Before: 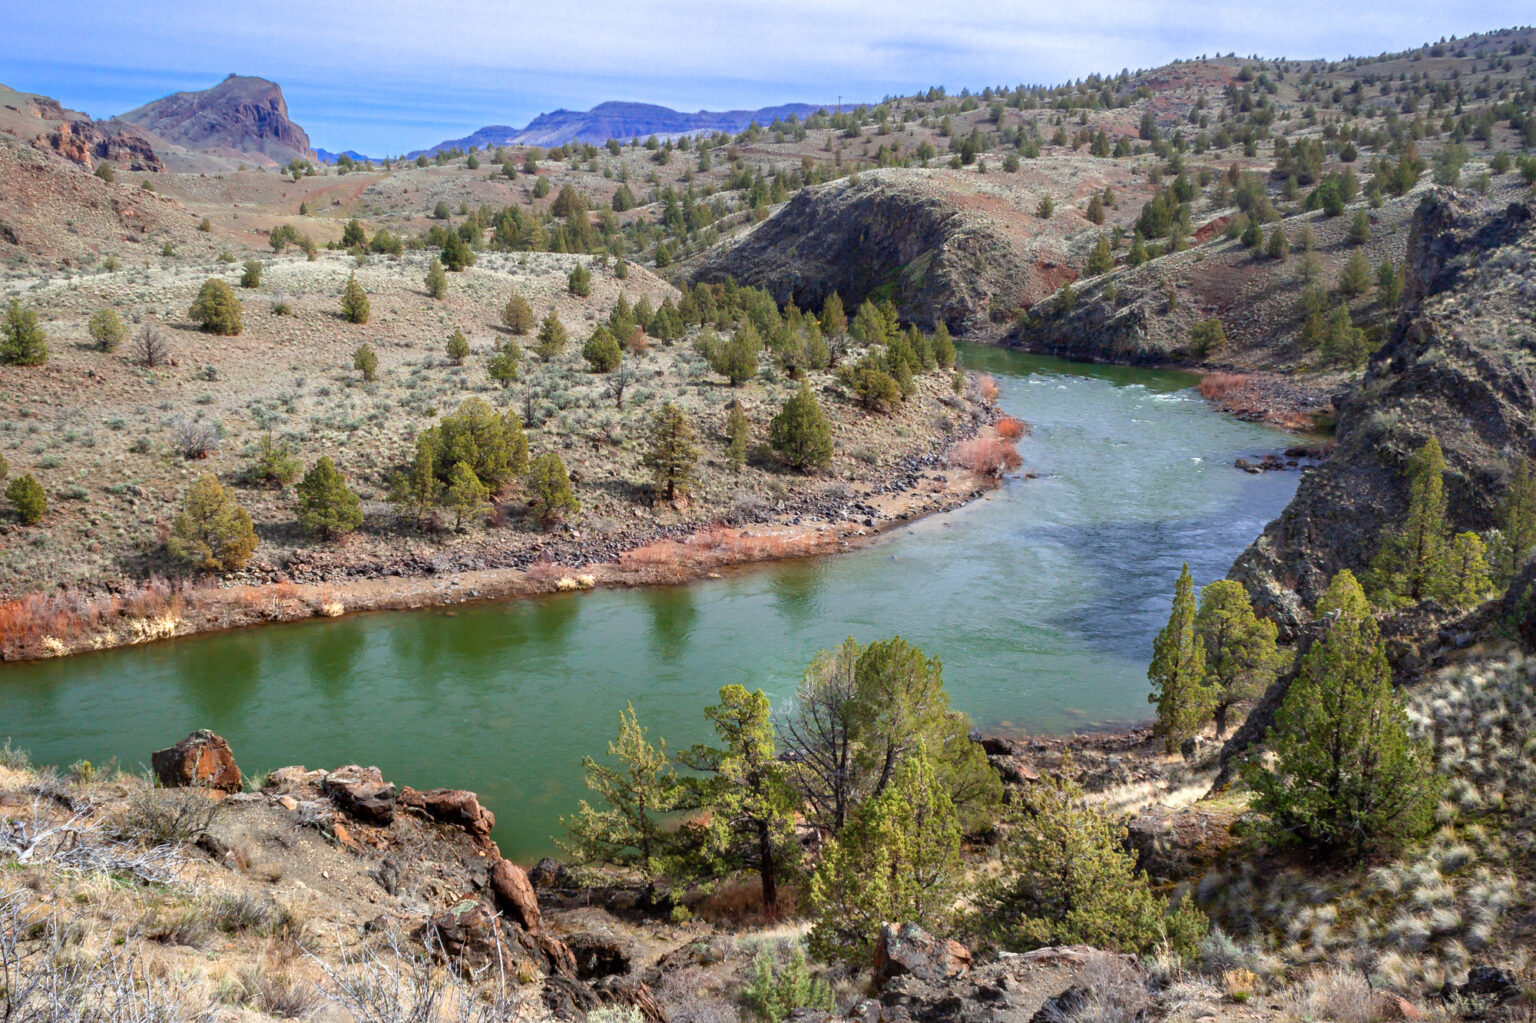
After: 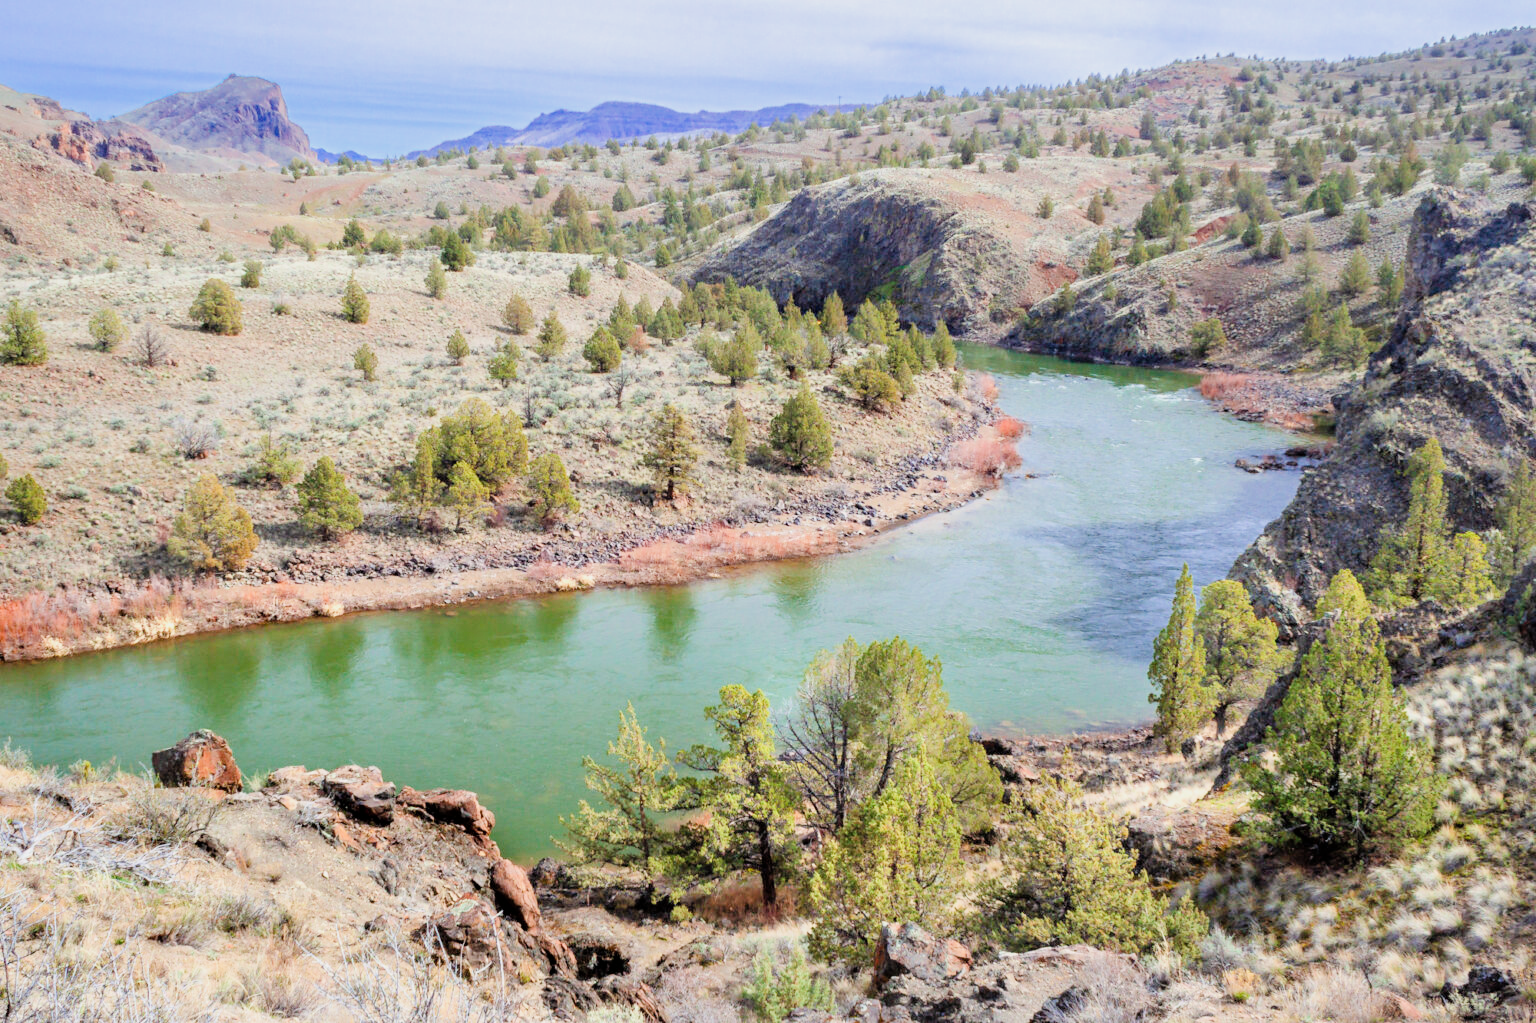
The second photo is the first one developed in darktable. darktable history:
filmic rgb: black relative exposure -7.09 EV, white relative exposure 5.37 EV, hardness 3.02
exposure: black level correction 0, exposure 1.441 EV, compensate highlight preservation false
shadows and highlights: shadows 25.91, highlights -25.97
